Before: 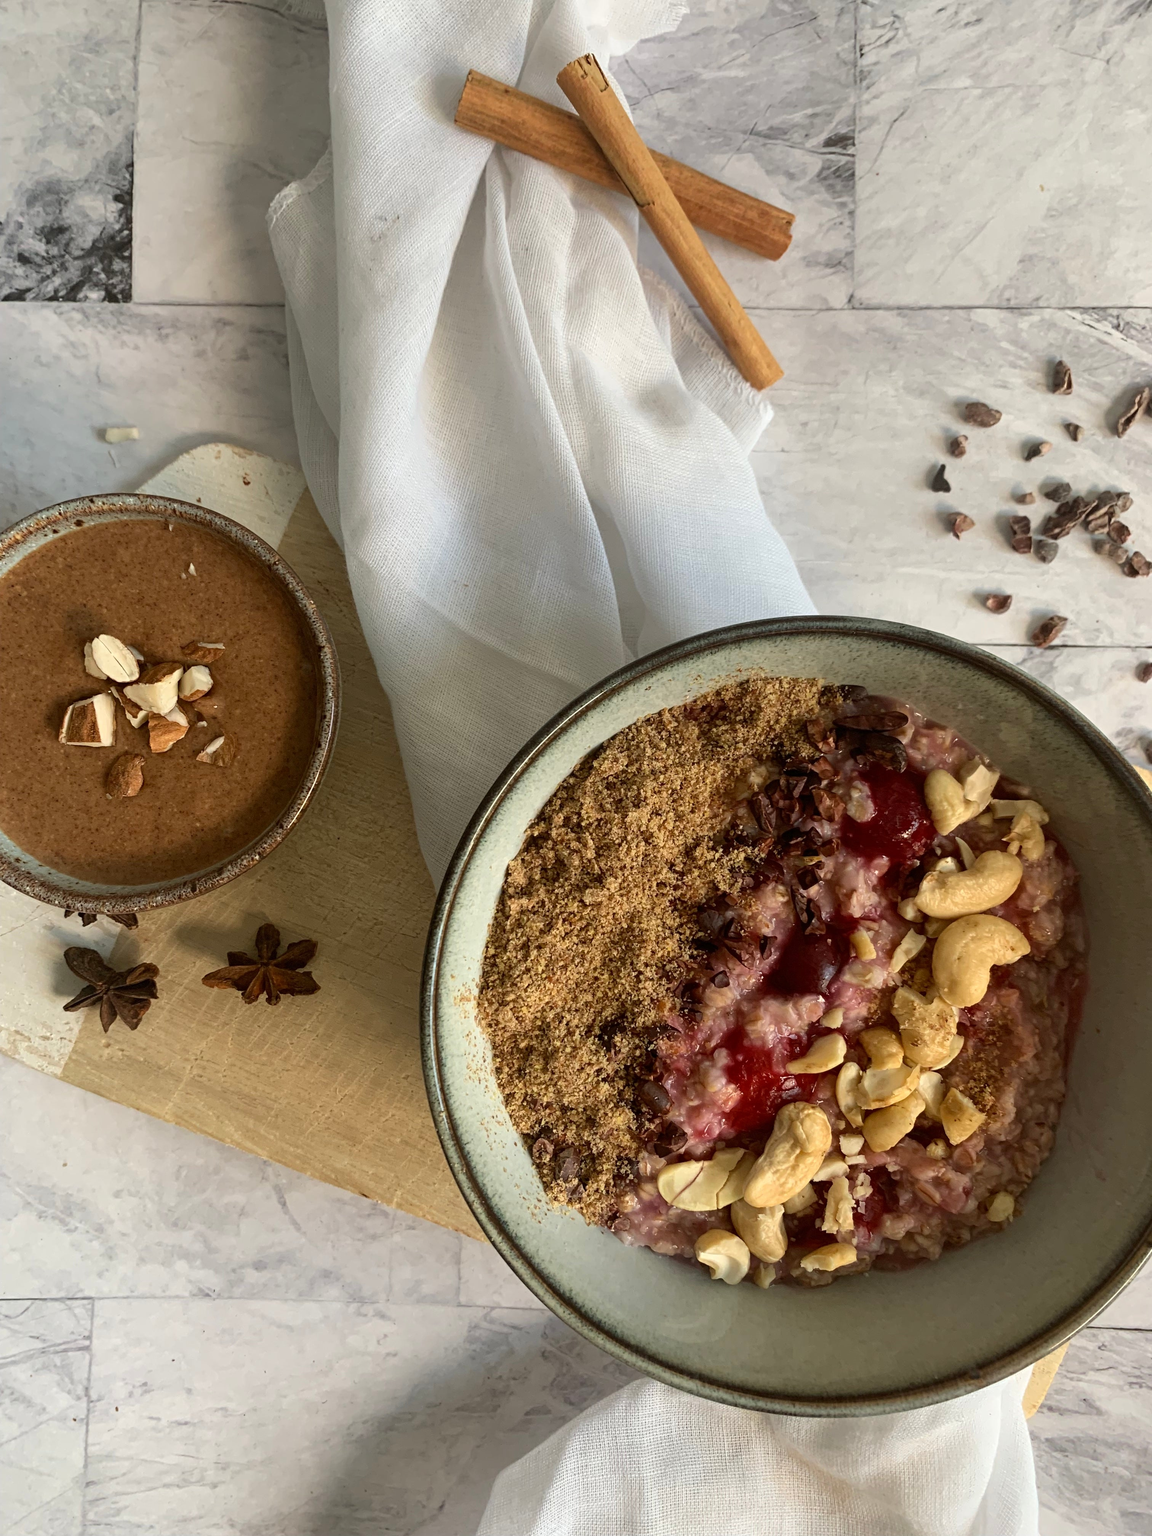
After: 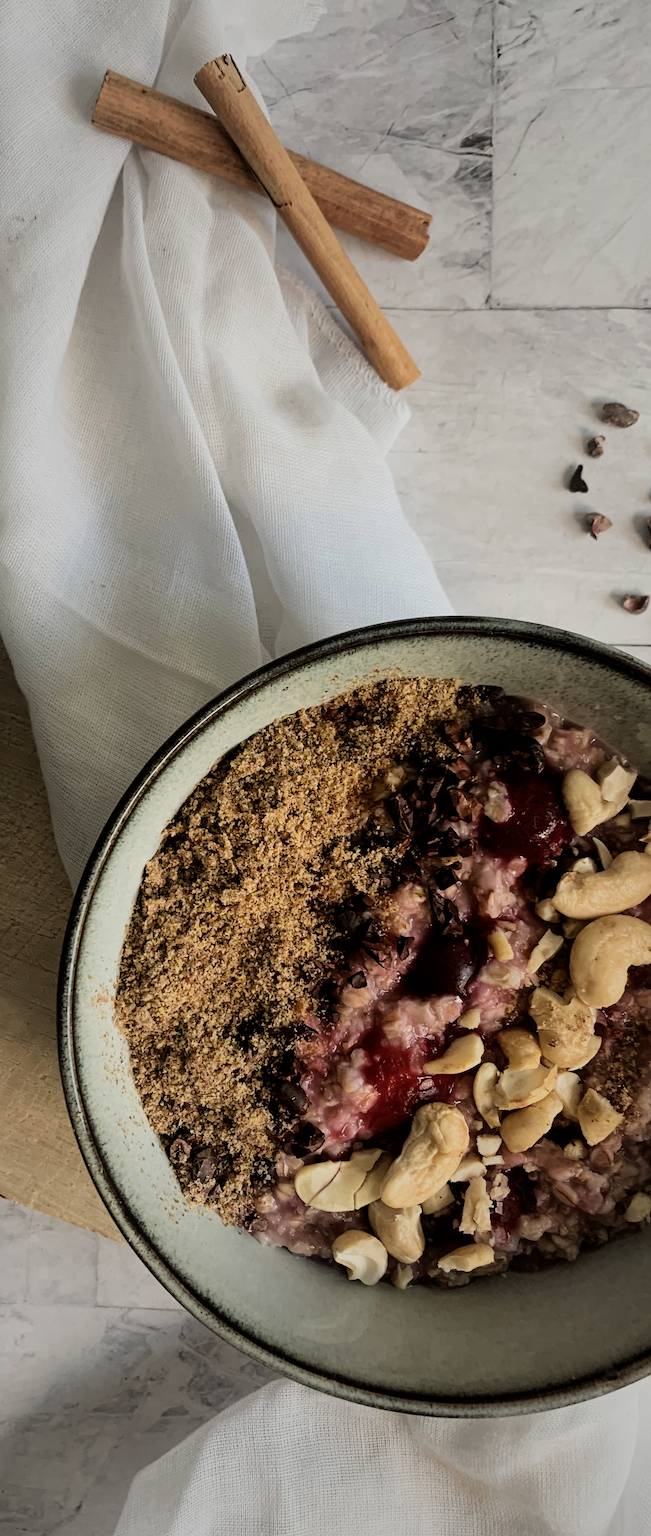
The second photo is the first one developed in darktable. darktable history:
filmic rgb: black relative exposure -5.08 EV, white relative exposure 3.99 EV, hardness 2.9, contrast 1.298, highlights saturation mix -28.83%
vignetting: fall-off start 18.55%, fall-off radius 137.57%, width/height ratio 0.625, shape 0.602
crop: left 31.515%, top 0.015%, right 11.897%
